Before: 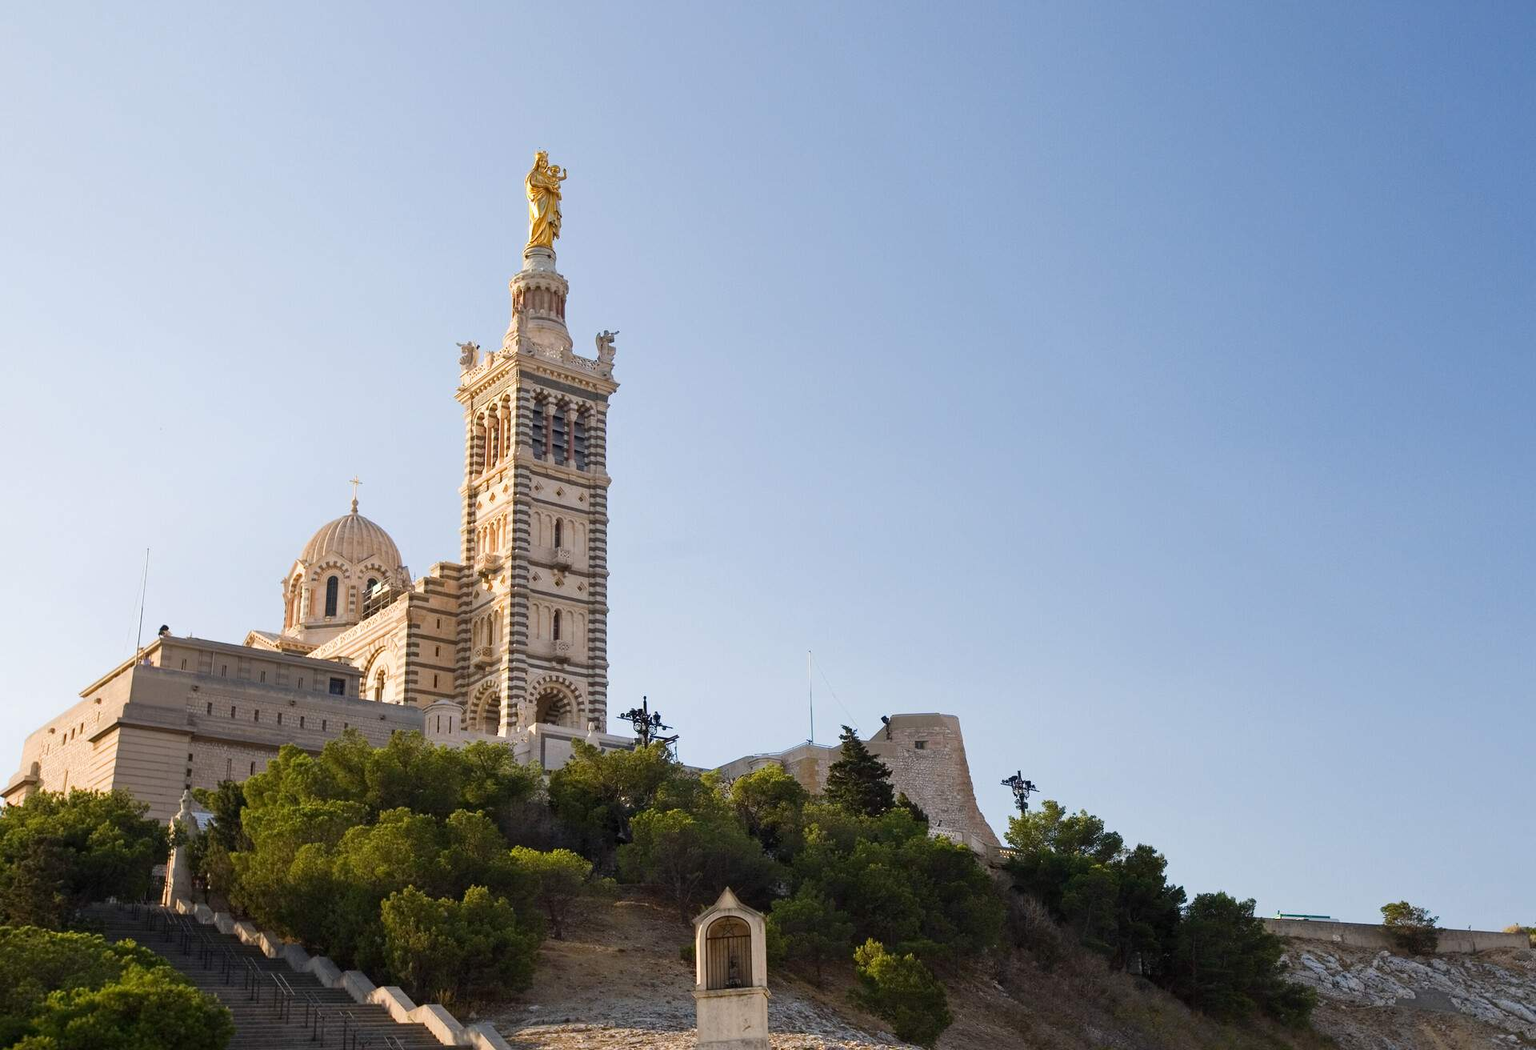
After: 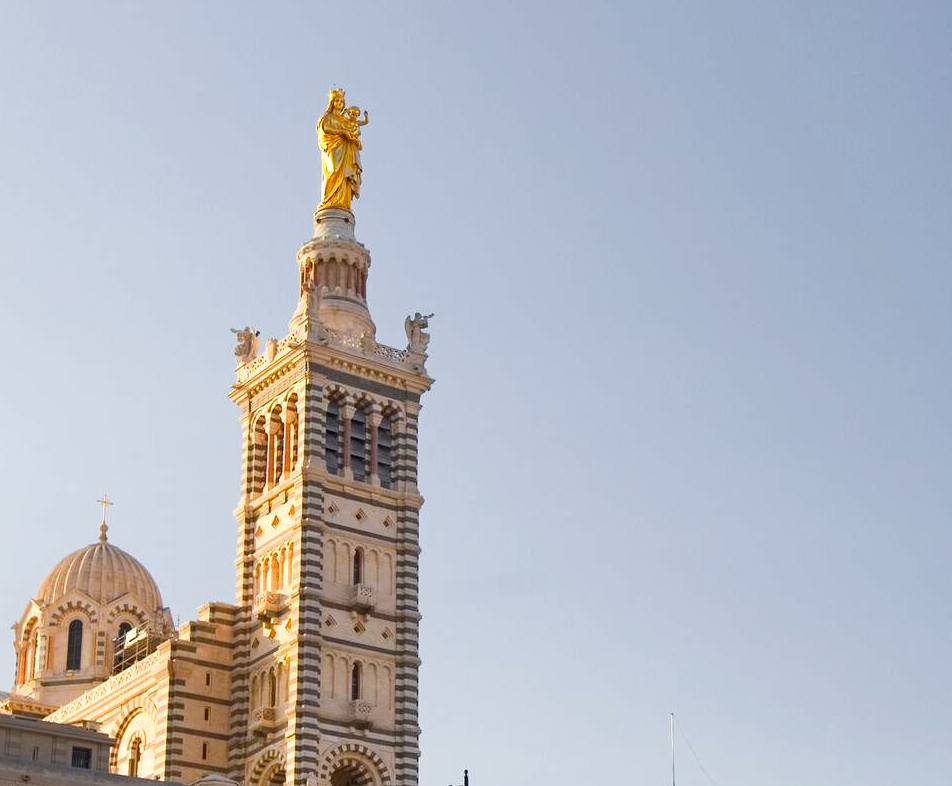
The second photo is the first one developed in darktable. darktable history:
crop: left 17.729%, top 7.656%, right 32.65%, bottom 32.36%
color zones: curves: ch0 [(0, 0.511) (0.143, 0.531) (0.286, 0.56) (0.429, 0.5) (0.571, 0.5) (0.714, 0.5) (0.857, 0.5) (1, 0.5)]; ch1 [(0, 0.525) (0.143, 0.705) (0.286, 0.715) (0.429, 0.35) (0.571, 0.35) (0.714, 0.35) (0.857, 0.4) (1, 0.4)]; ch2 [(0, 0.572) (0.143, 0.512) (0.286, 0.473) (0.429, 0.45) (0.571, 0.5) (0.714, 0.5) (0.857, 0.518) (1, 0.518)]
